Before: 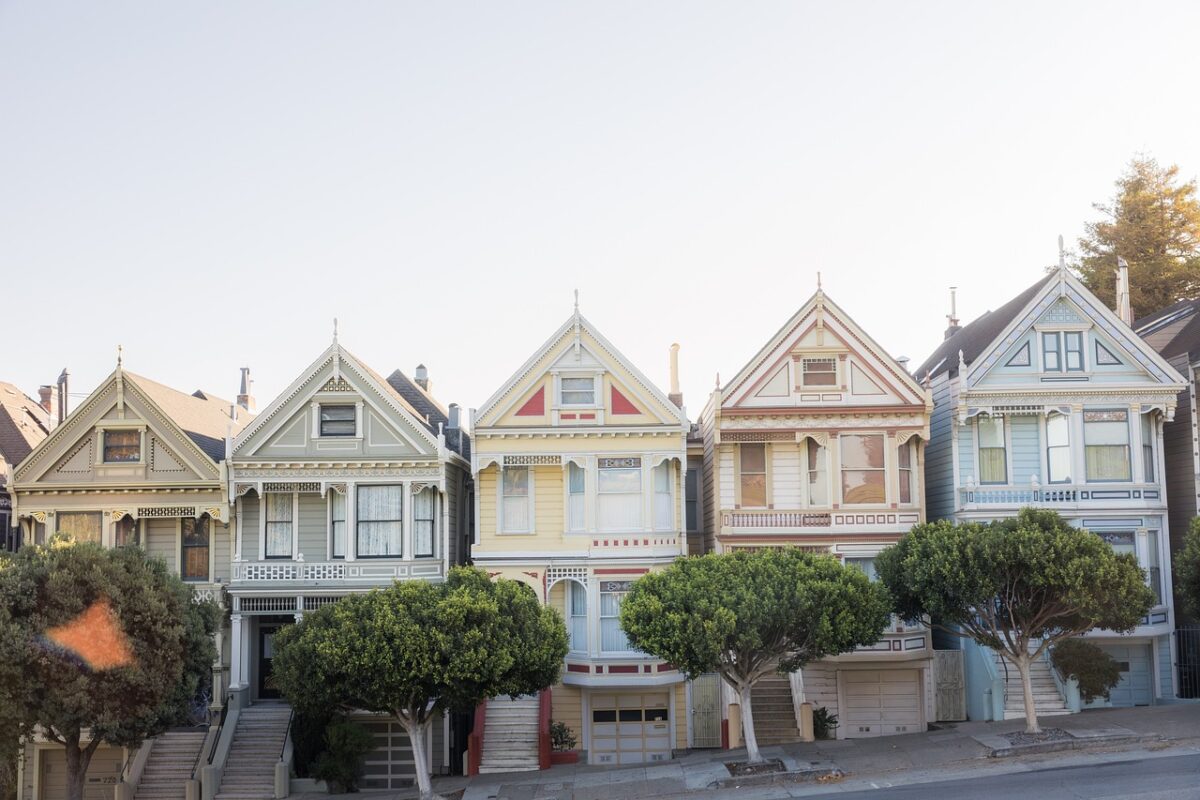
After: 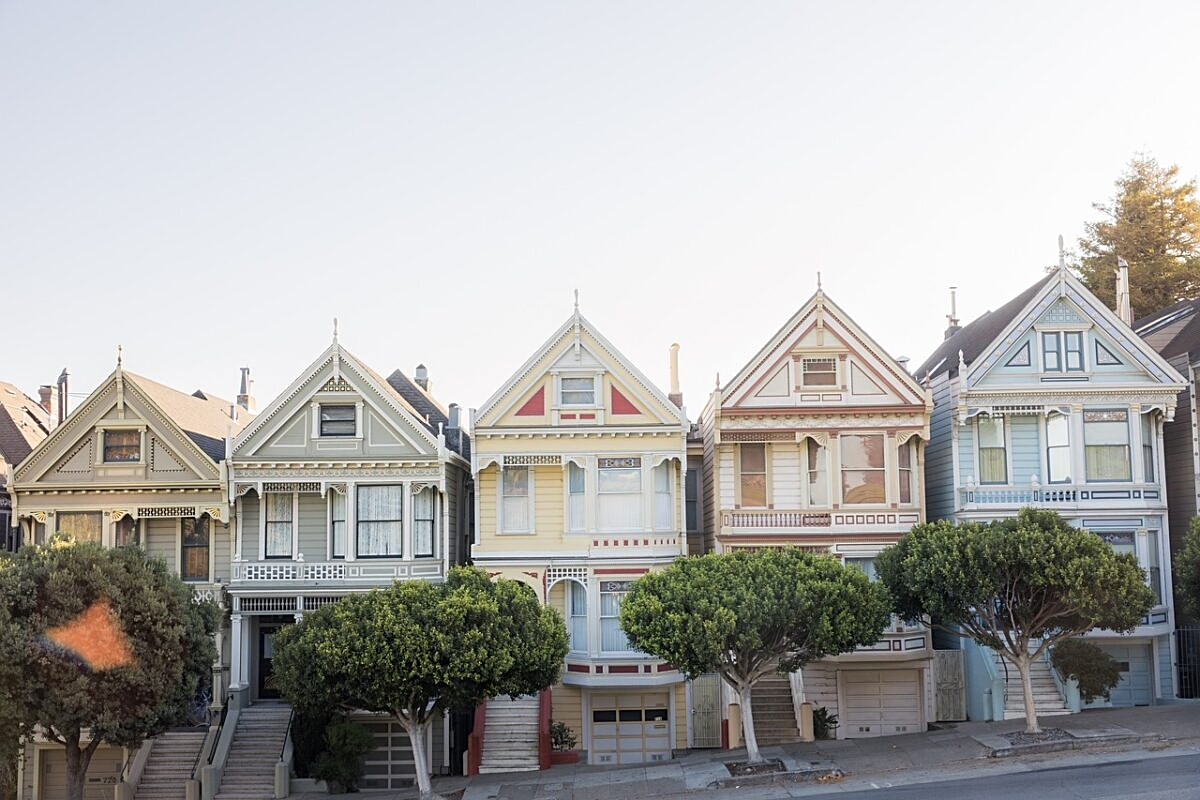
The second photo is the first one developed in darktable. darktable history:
sharpen: on, module defaults
local contrast: mode bilateral grid, contrast 9, coarseness 26, detail 115%, midtone range 0.2
